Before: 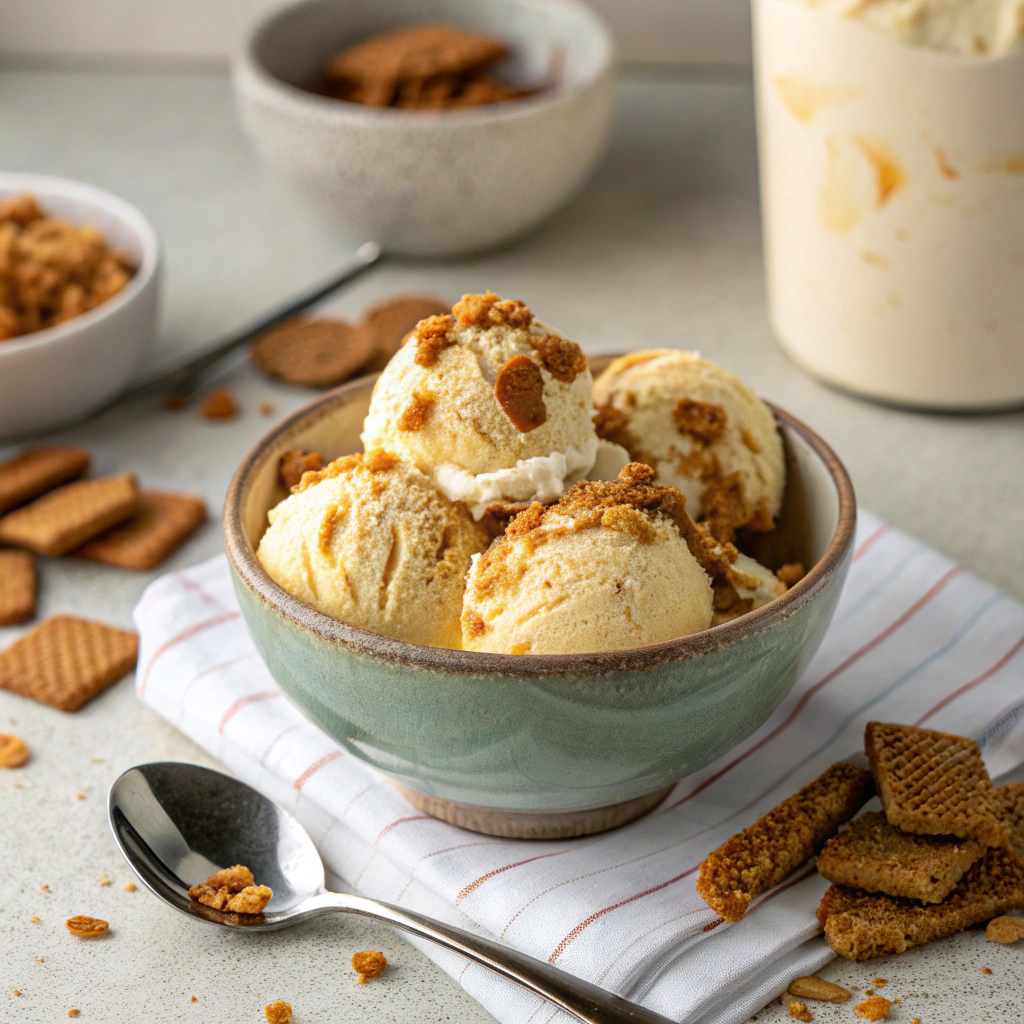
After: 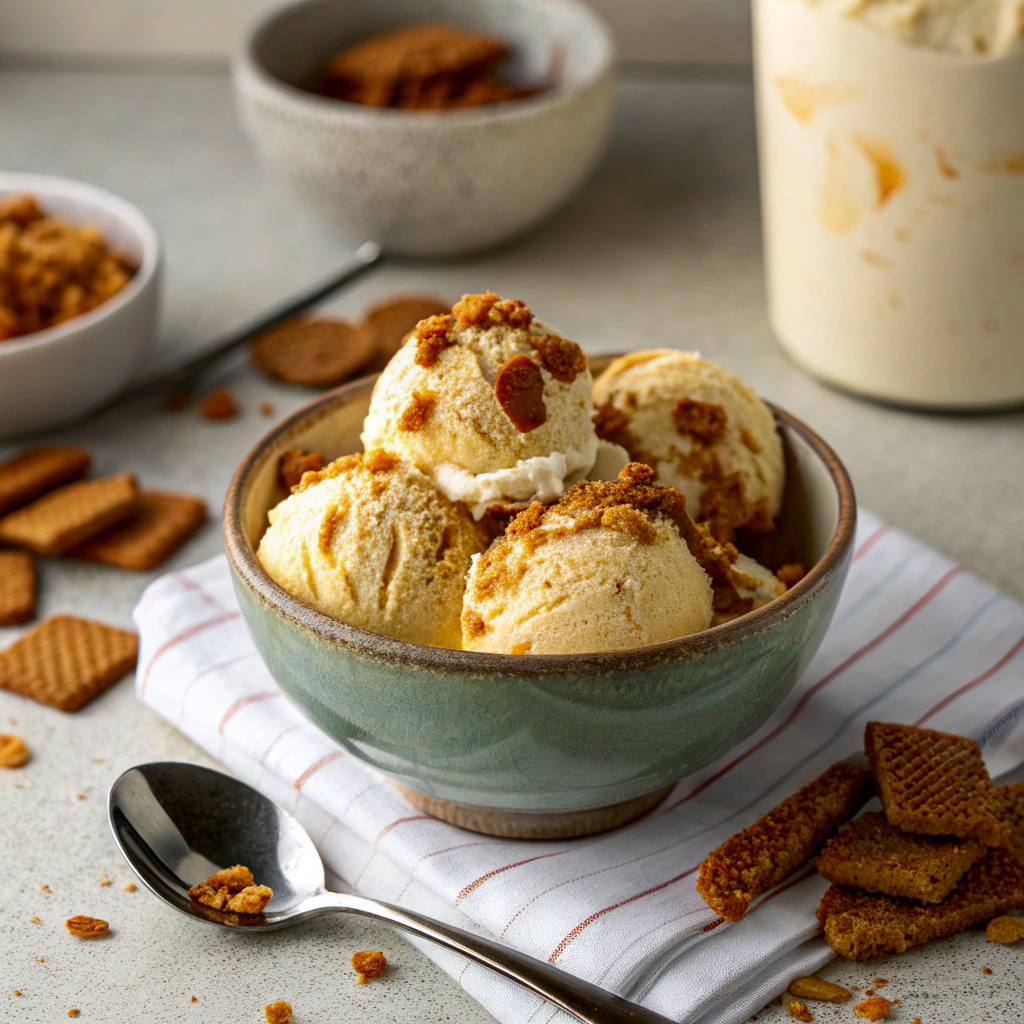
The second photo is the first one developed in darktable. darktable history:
contrast brightness saturation: contrast 0.068, brightness -0.153, saturation 0.114
